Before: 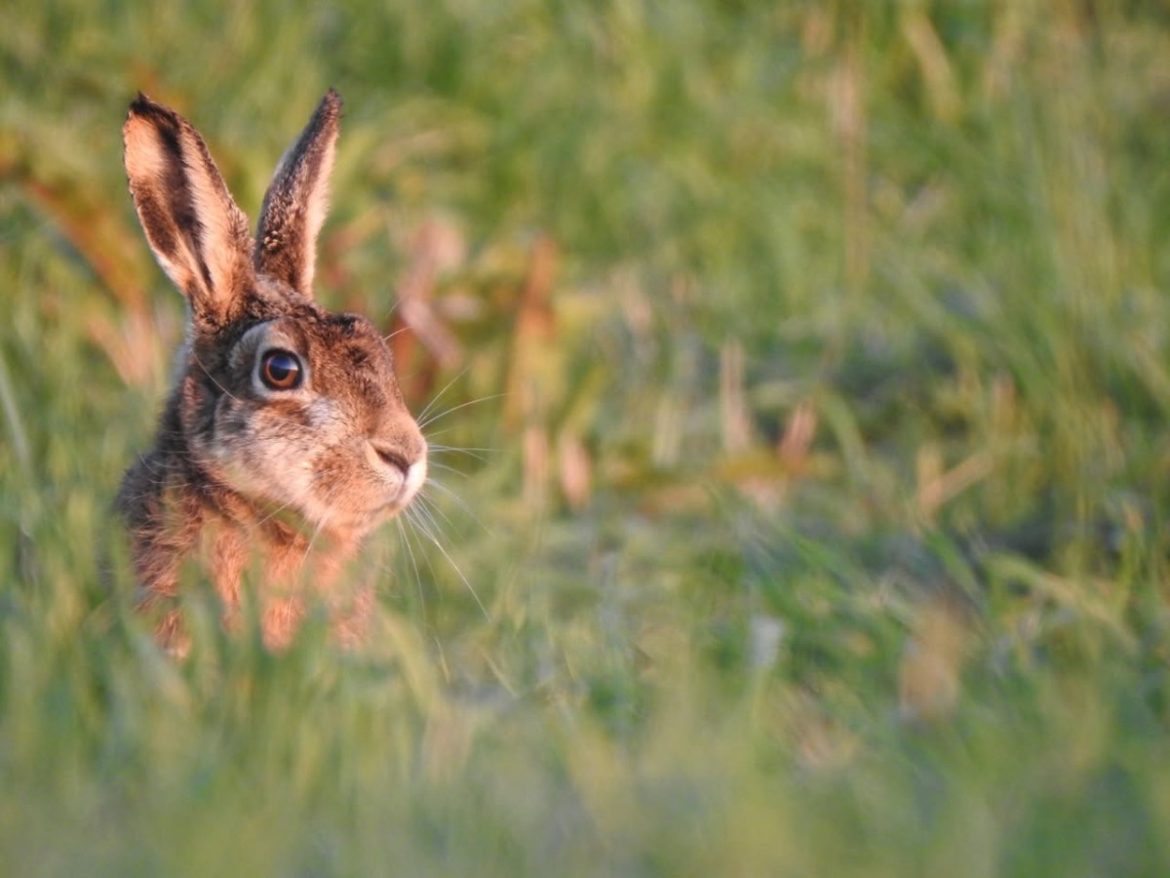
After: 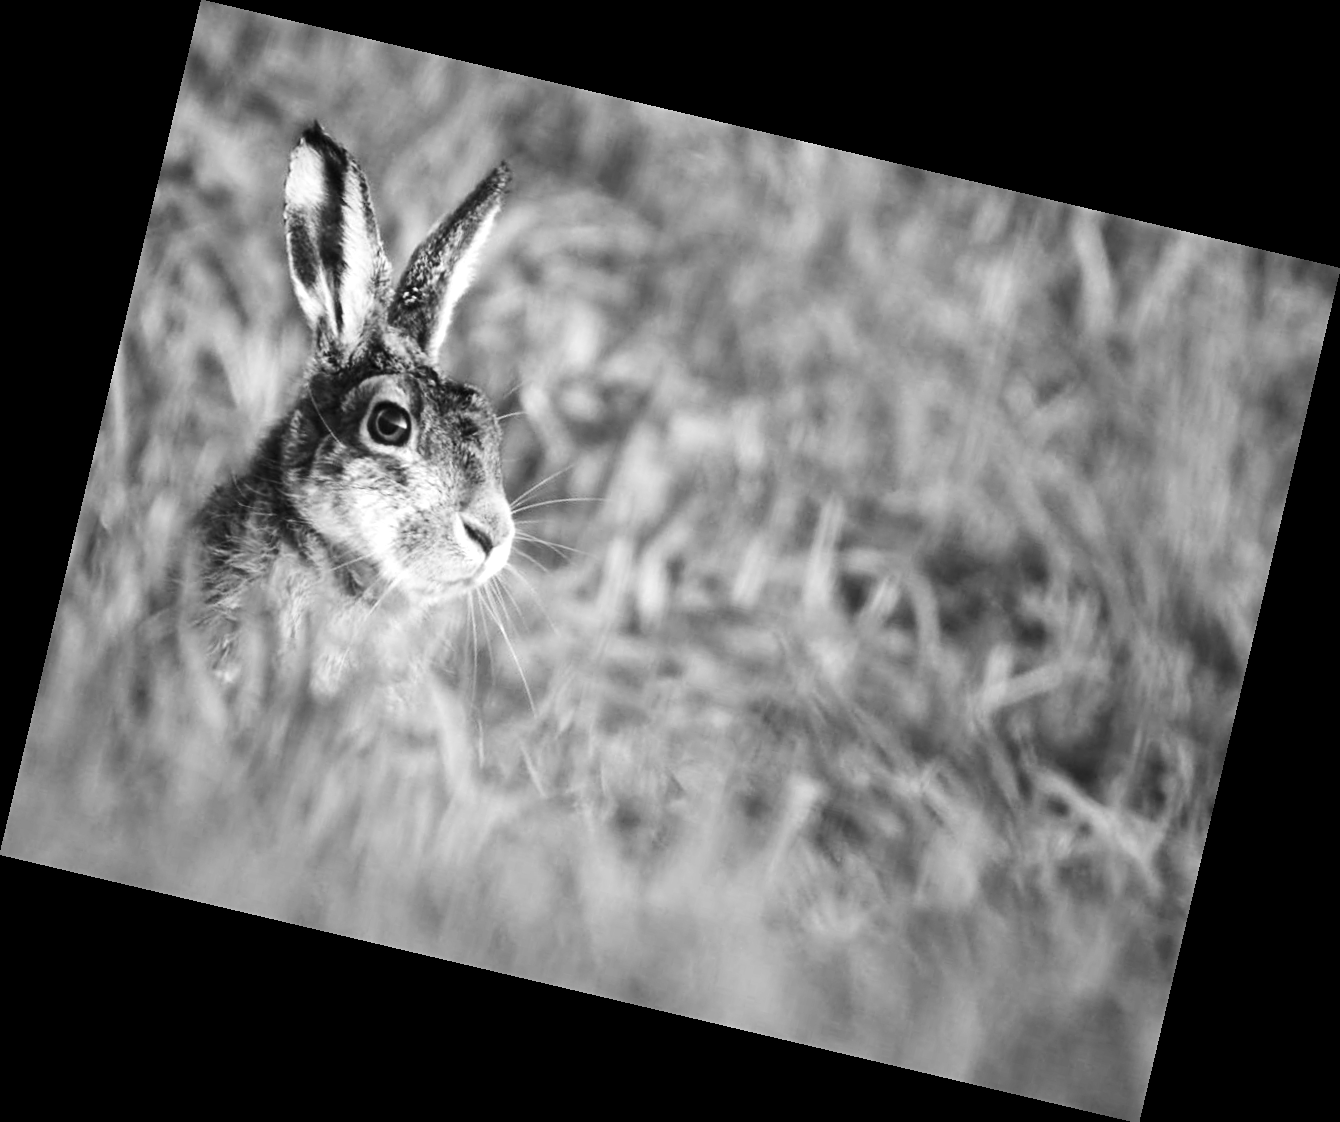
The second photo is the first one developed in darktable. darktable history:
monochrome: on, module defaults
contrast brightness saturation: contrast 0.16, saturation 0.32
sharpen: amount 0.2
tone equalizer: -8 EV -0.75 EV, -7 EV -0.7 EV, -6 EV -0.6 EV, -5 EV -0.4 EV, -3 EV 0.4 EV, -2 EV 0.6 EV, -1 EV 0.7 EV, +0 EV 0.75 EV, edges refinement/feathering 500, mask exposure compensation -1.57 EV, preserve details no
rotate and perspective: rotation 13.27°, automatic cropping off
